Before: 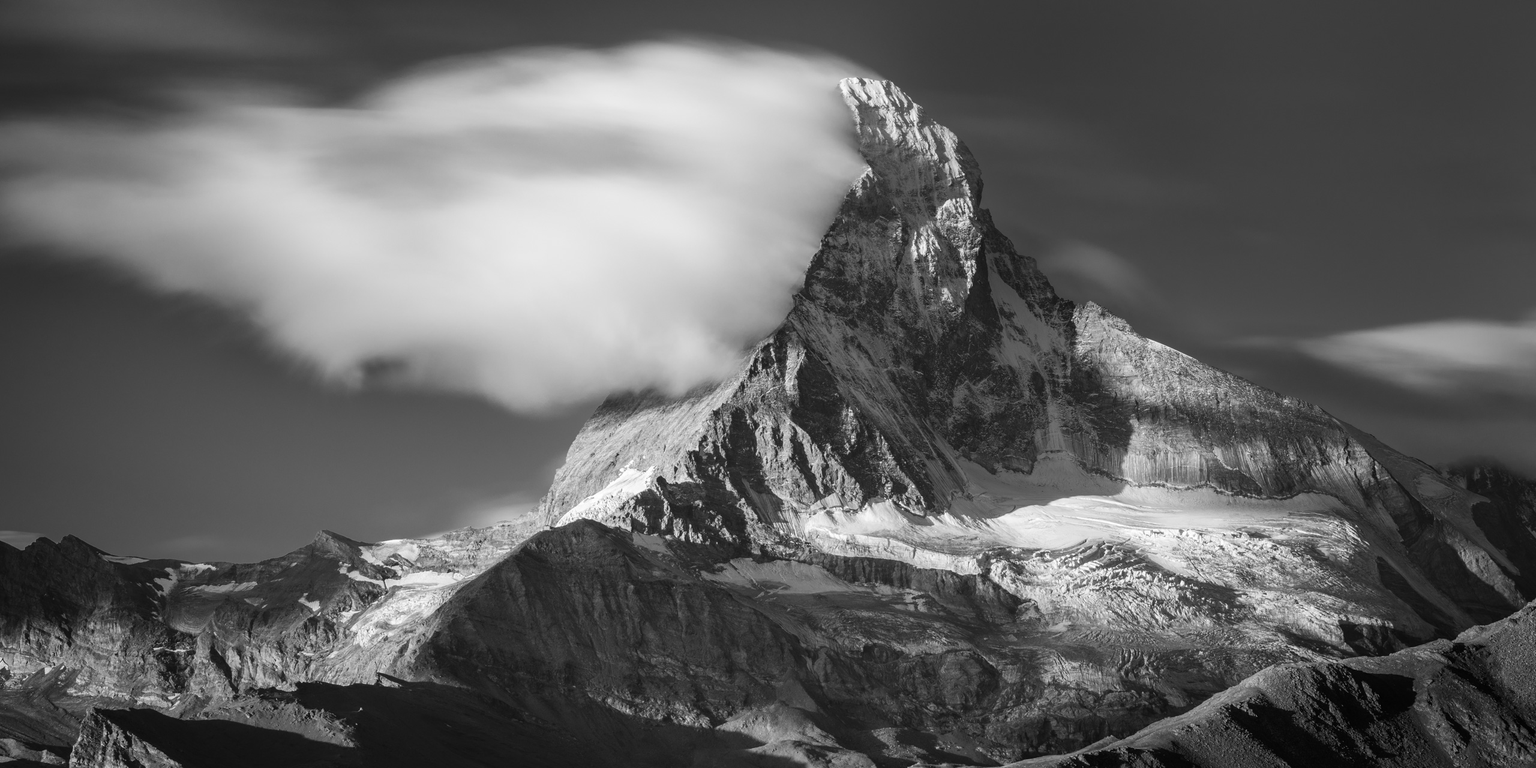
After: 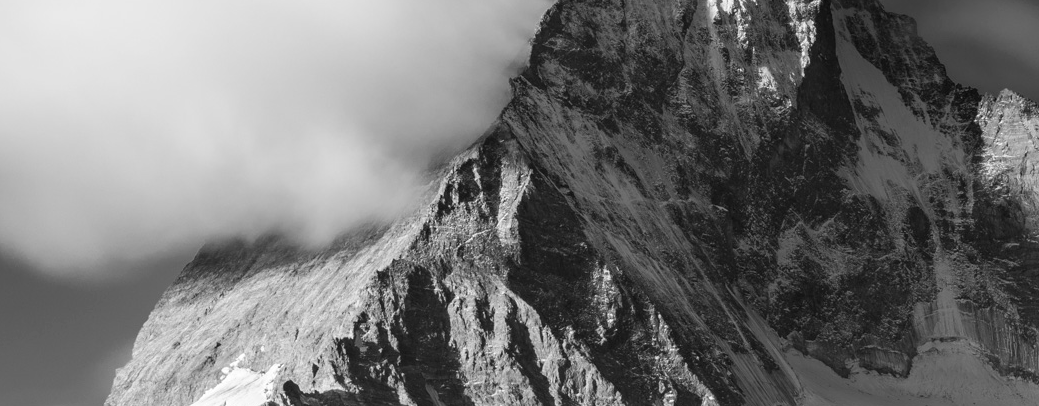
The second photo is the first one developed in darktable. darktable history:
crop: left 31.682%, top 32.322%, right 27.724%, bottom 35.919%
contrast brightness saturation: contrast 0.04, saturation 0.066
